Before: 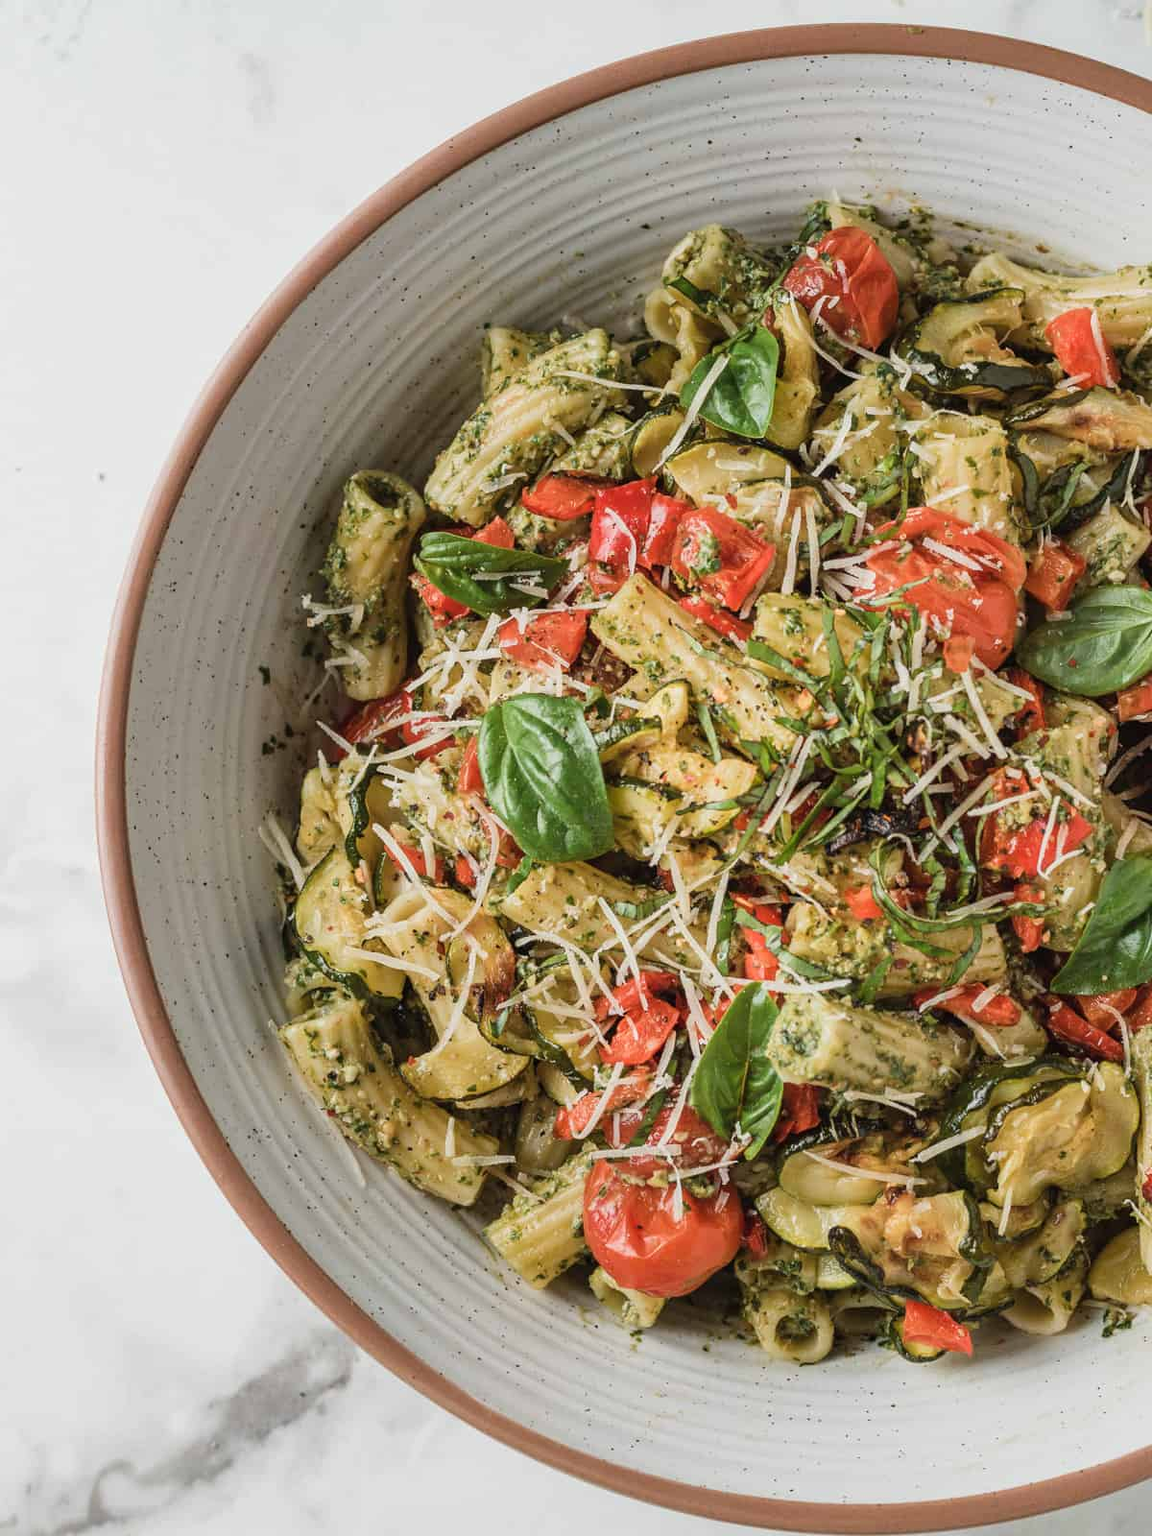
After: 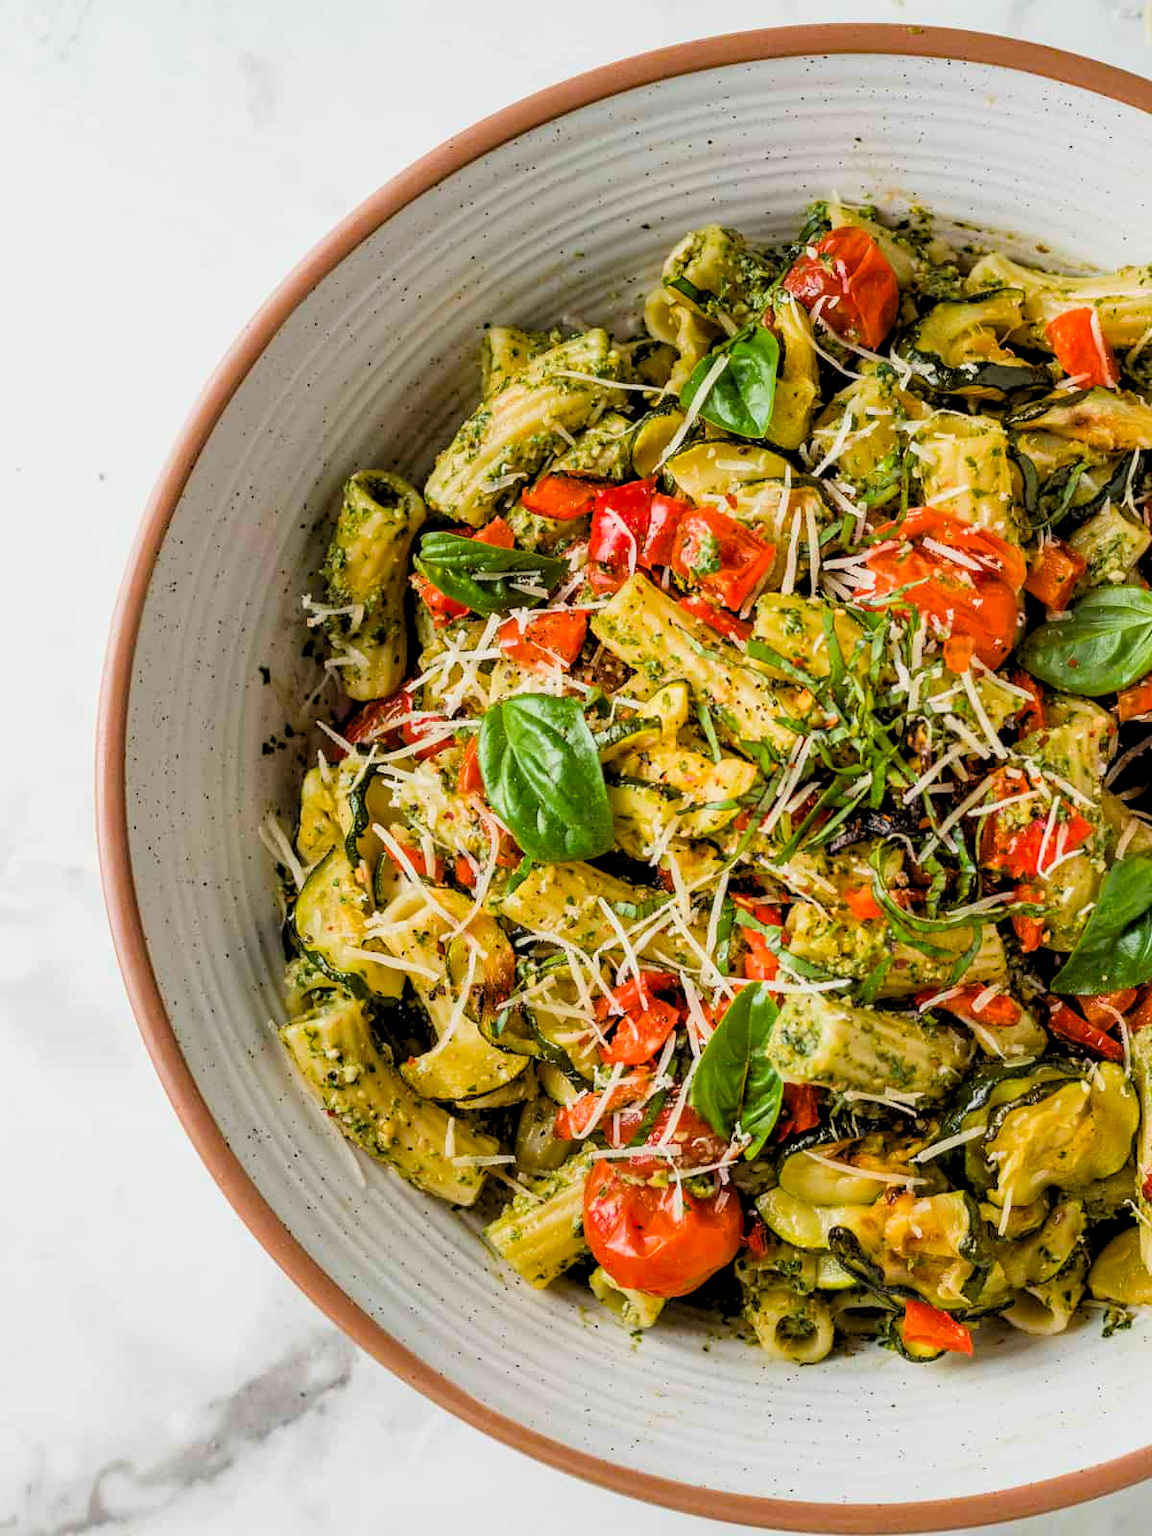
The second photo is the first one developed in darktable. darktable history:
exposure: black level correction 0.001, exposure -0.125 EV, compensate exposure bias true, compensate highlight preservation false
color balance rgb: linear chroma grading › global chroma 15%, perceptual saturation grading › global saturation 30%
rgb levels: levels [[0.013, 0.434, 0.89], [0, 0.5, 1], [0, 0.5, 1]]
contrast brightness saturation: contrast 0.08, saturation 0.02
